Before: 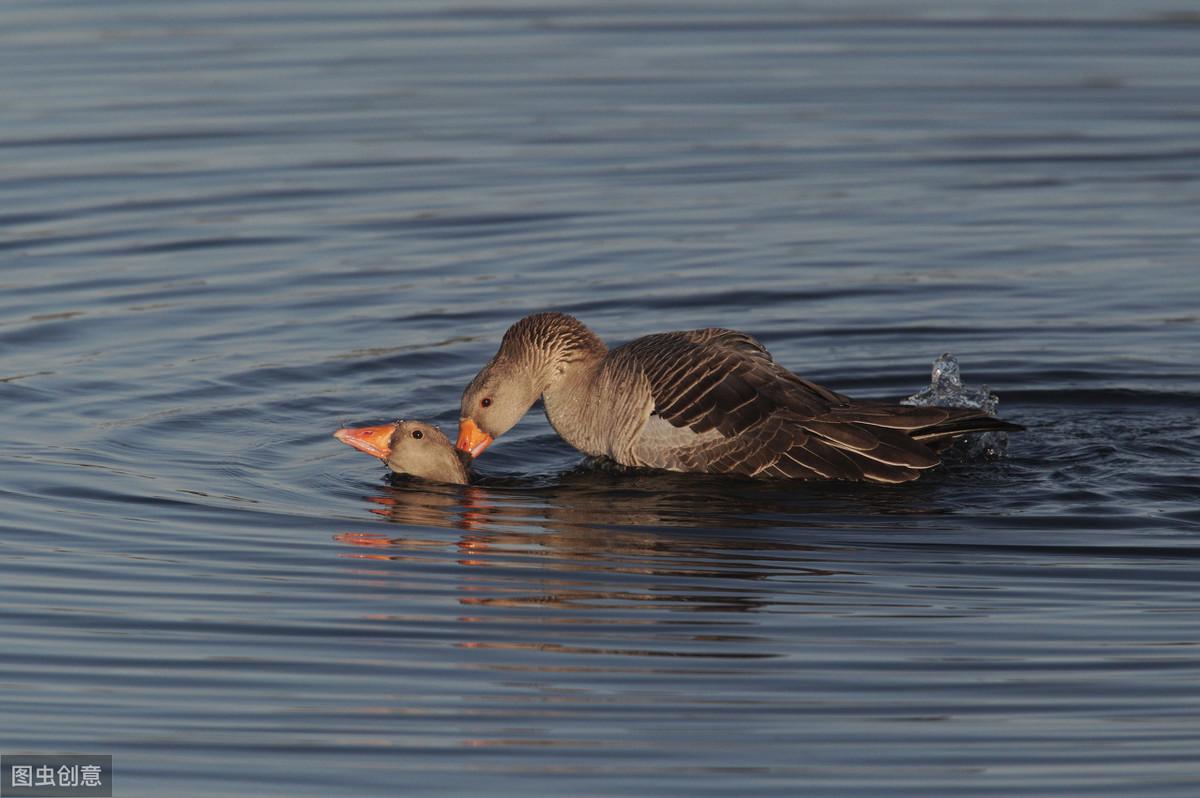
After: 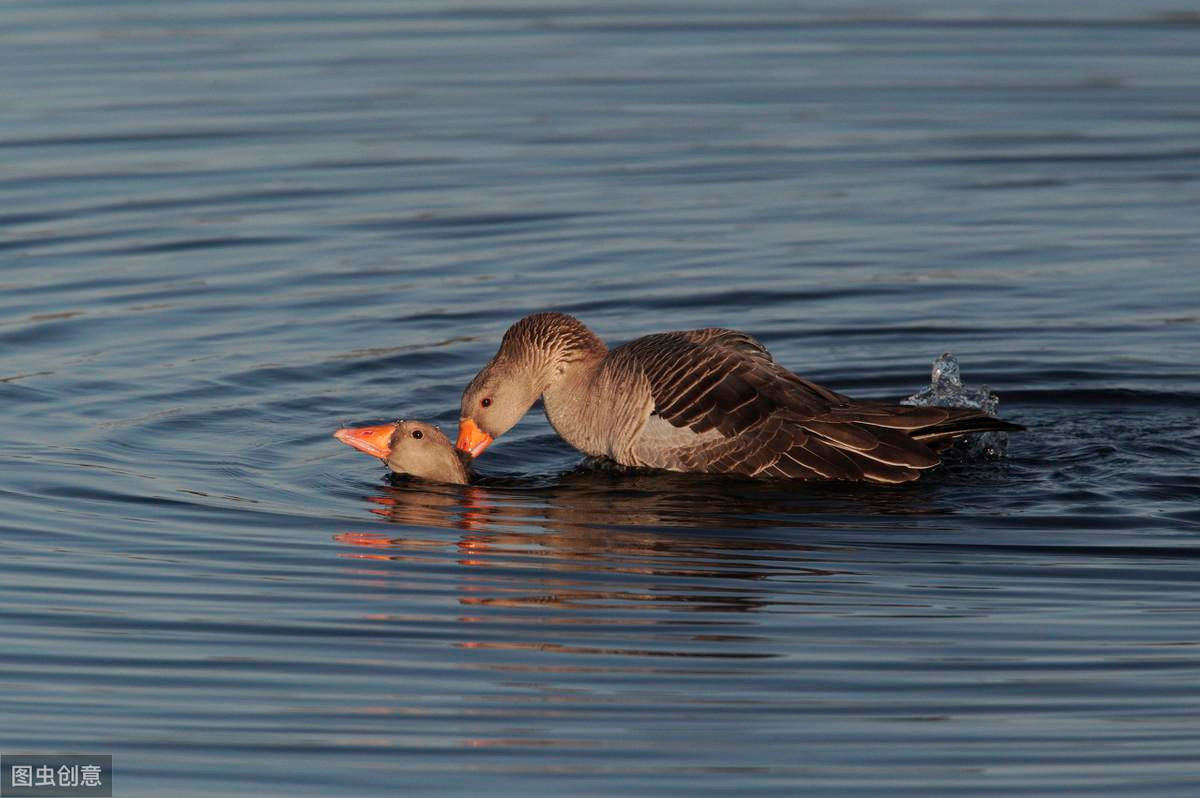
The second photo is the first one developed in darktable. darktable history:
contrast equalizer: y [[0.518, 0.517, 0.501, 0.5, 0.5, 0.5], [0.5 ×6], [0.5 ×6], [0 ×6], [0 ×6]]
